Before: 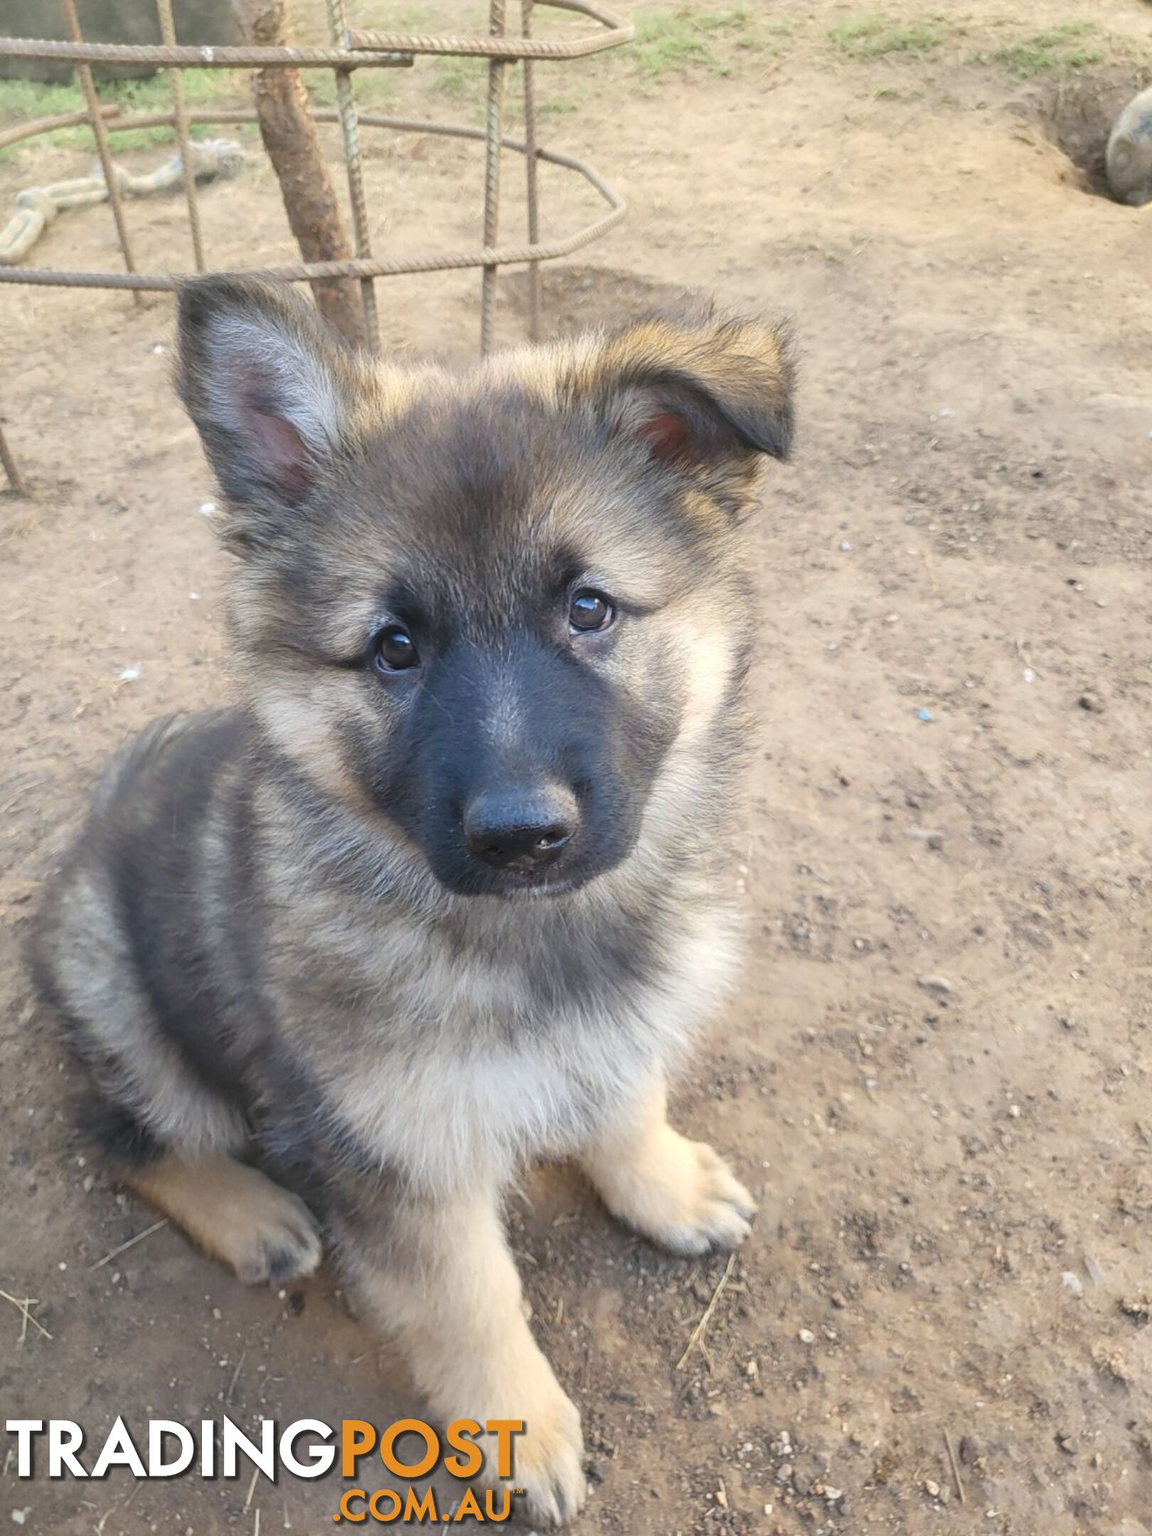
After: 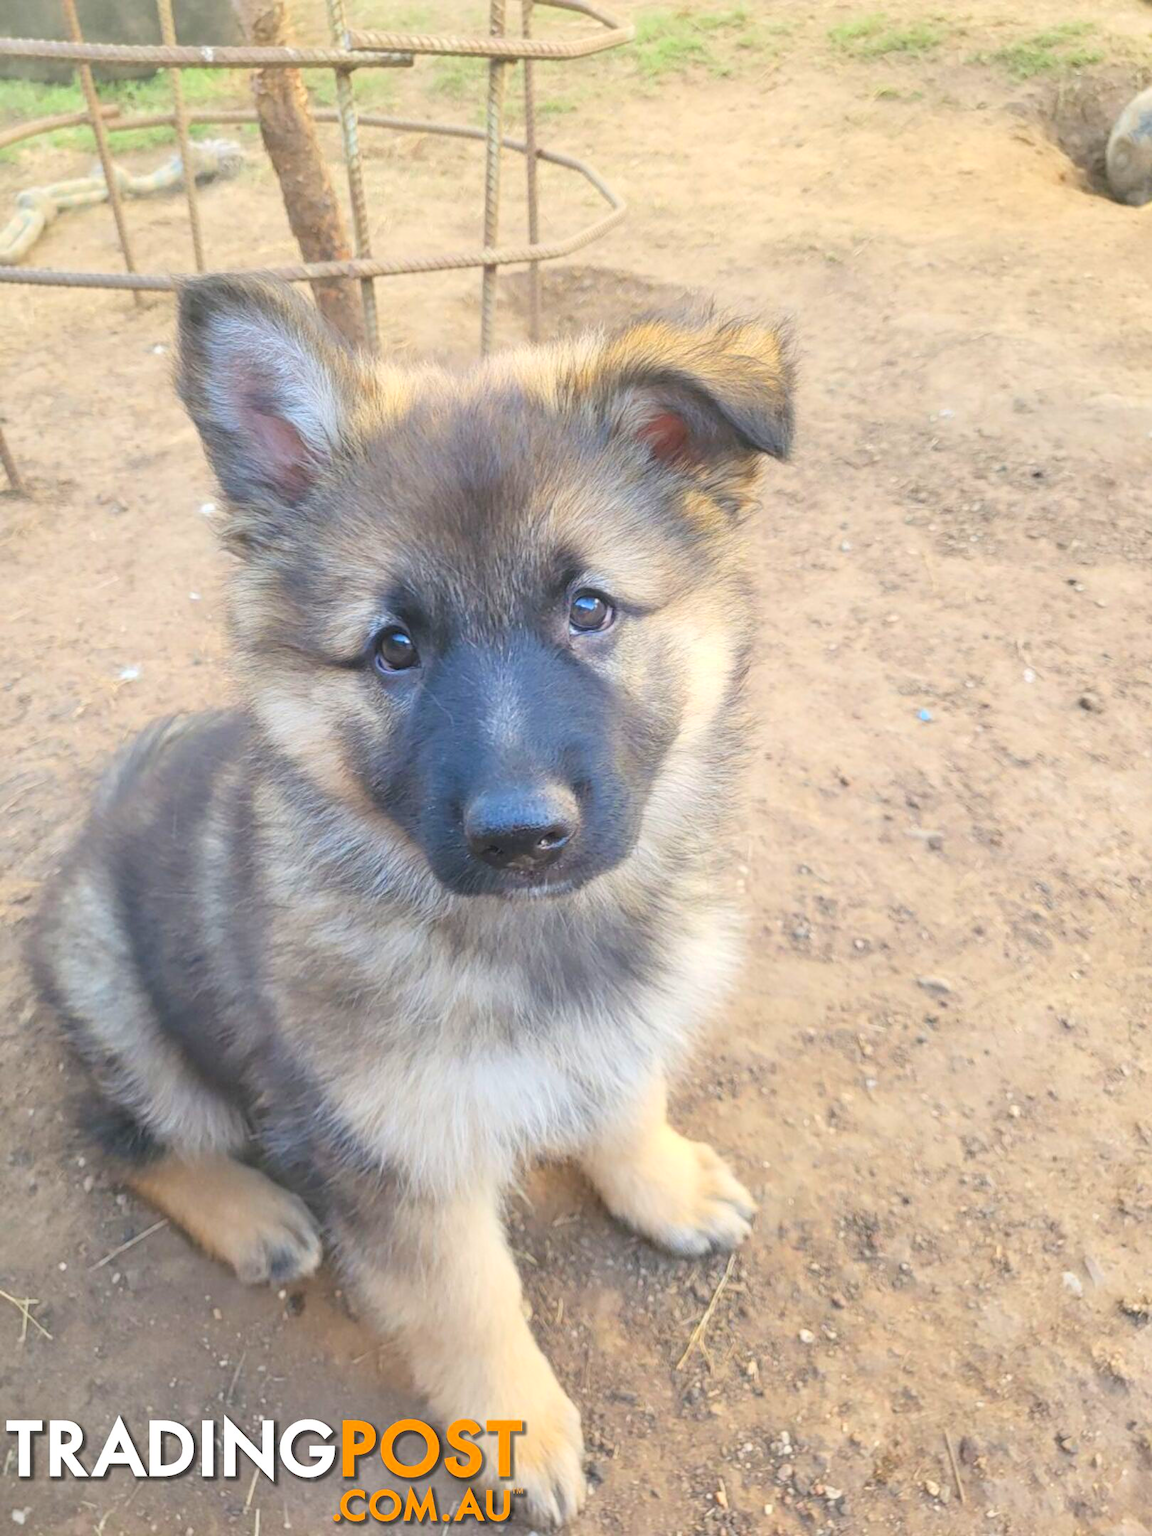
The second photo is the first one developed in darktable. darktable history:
contrast brightness saturation: contrast 0.065, brightness 0.176, saturation 0.408
